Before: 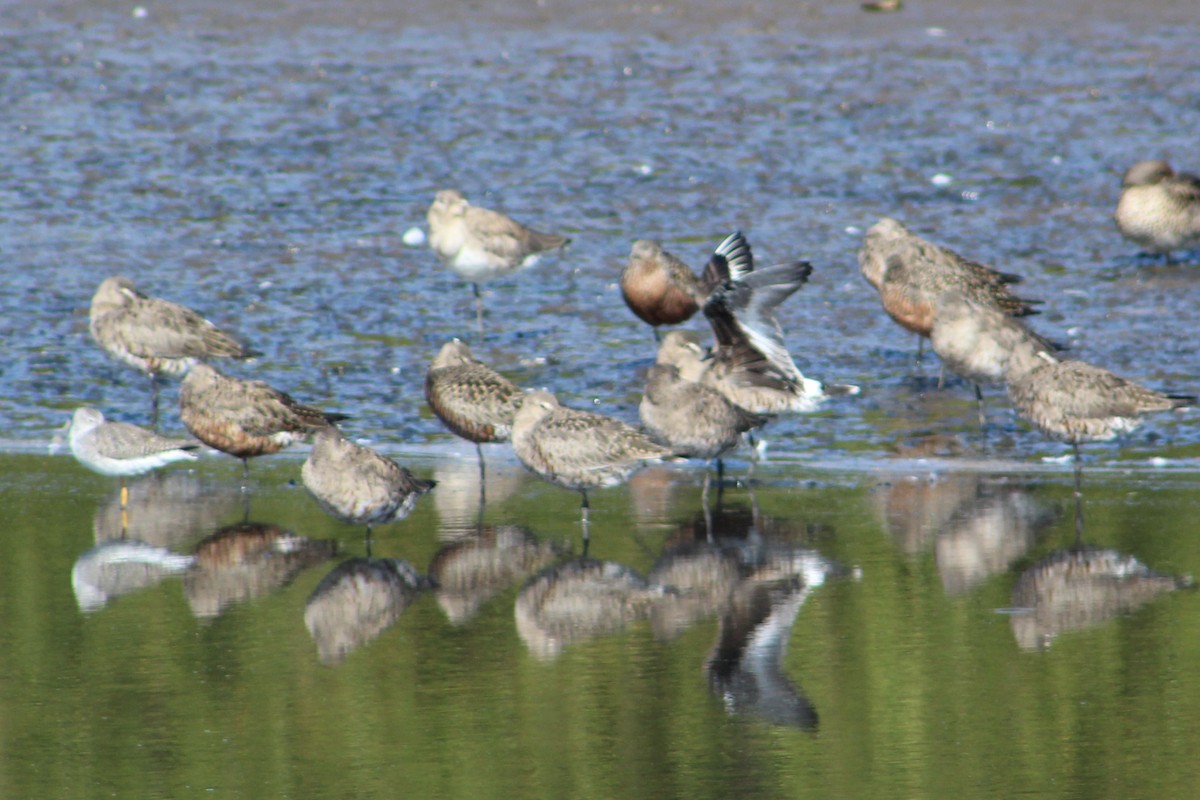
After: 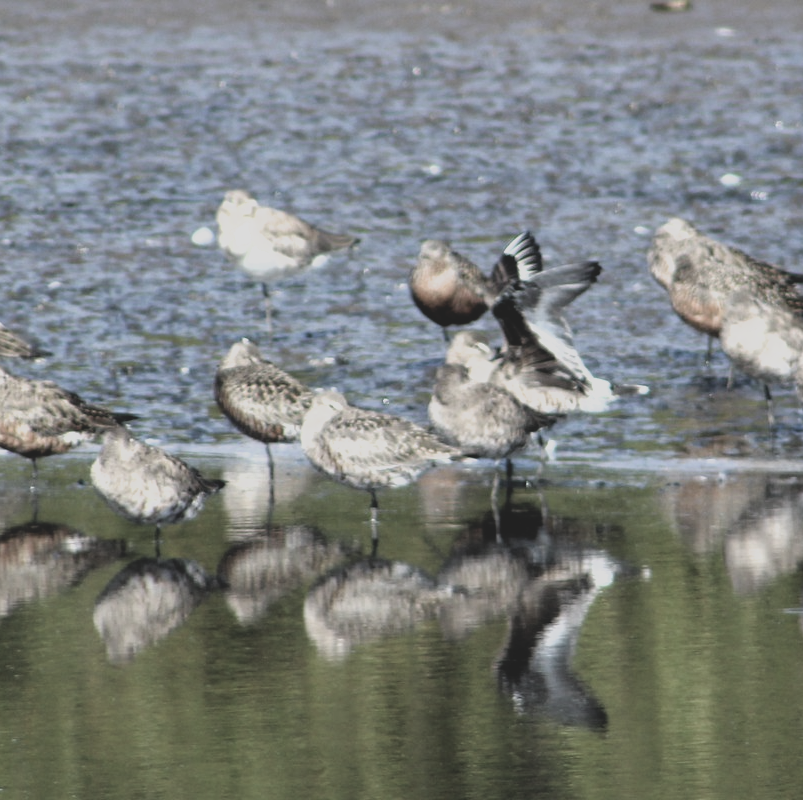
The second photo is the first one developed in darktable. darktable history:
crop and rotate: left 17.597%, right 15.448%
contrast brightness saturation: contrast -0.253, saturation -0.429
filmic rgb: black relative exposure -8.21 EV, white relative exposure 2.21 EV, hardness 7.04, latitude 85.99%, contrast 1.681, highlights saturation mix -4.4%, shadows ↔ highlights balance -2.48%
